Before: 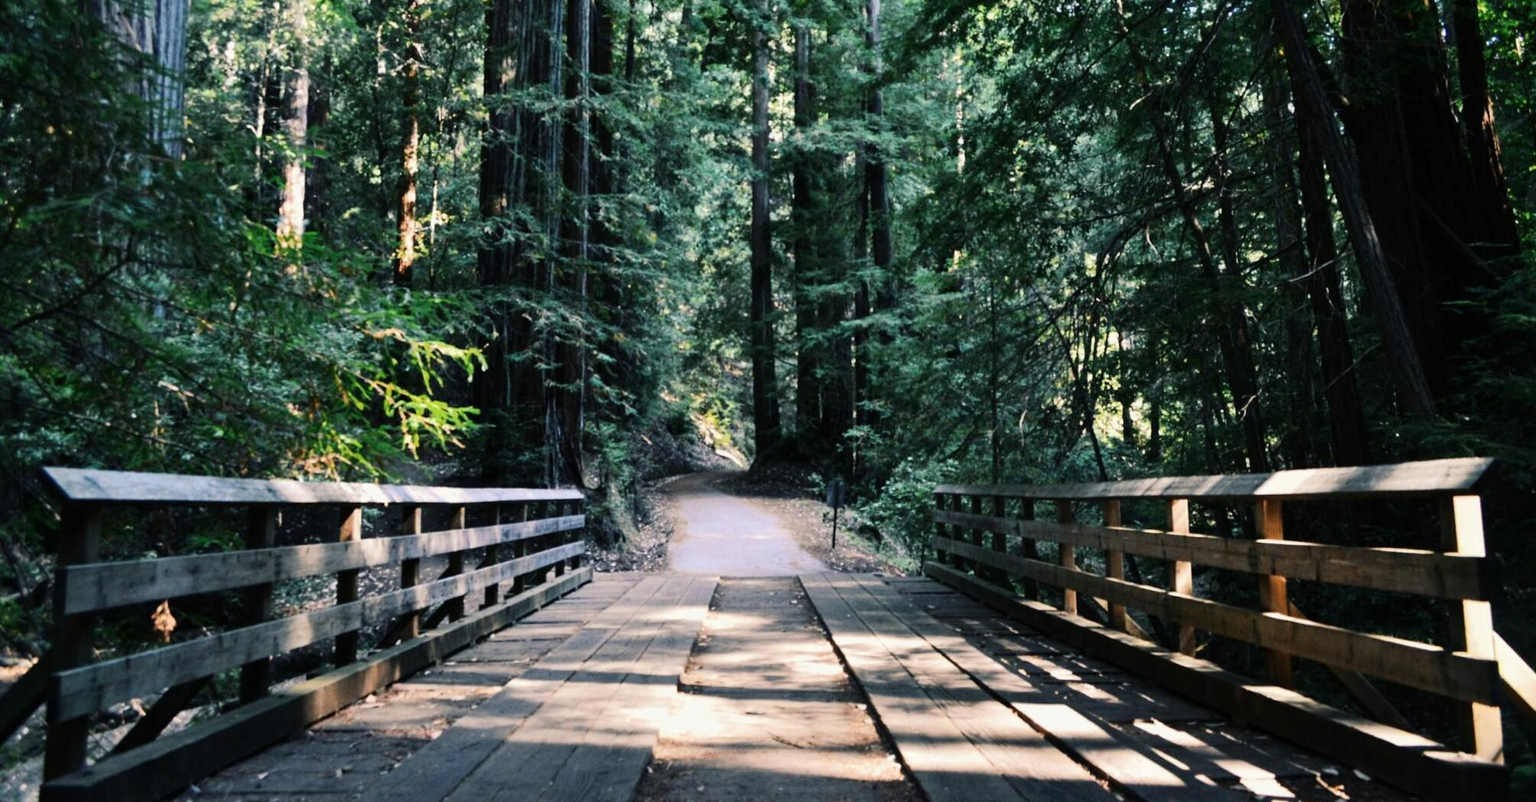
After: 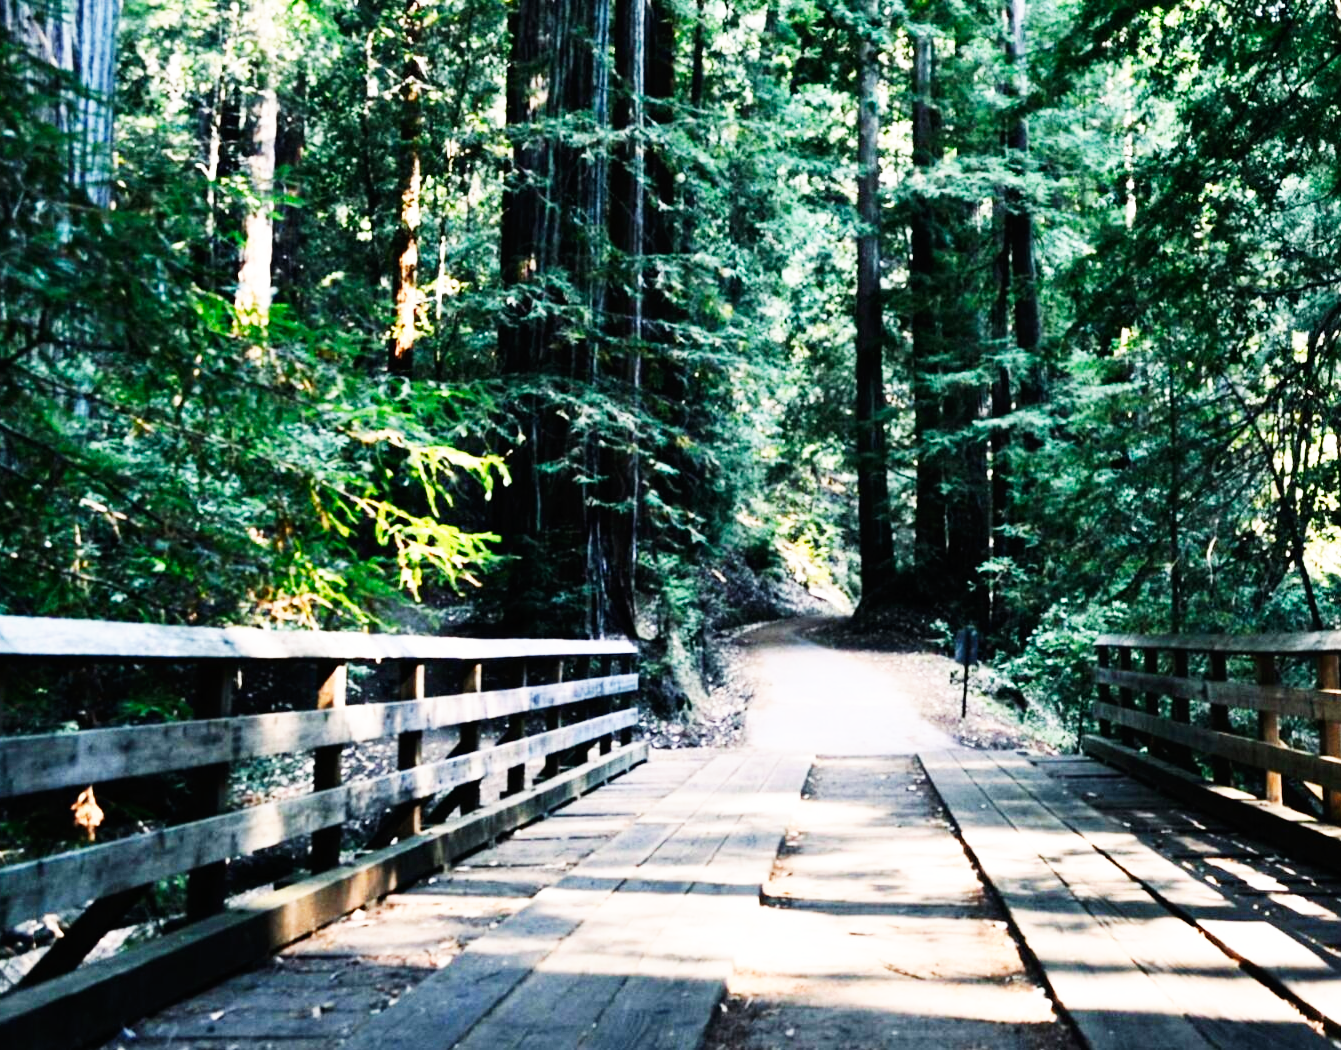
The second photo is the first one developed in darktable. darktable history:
base curve: curves: ch0 [(0, 0) (0.007, 0.004) (0.027, 0.03) (0.046, 0.07) (0.207, 0.54) (0.442, 0.872) (0.673, 0.972) (1, 1)], preserve colors none
crop and rotate: left 6.346%, right 26.918%
